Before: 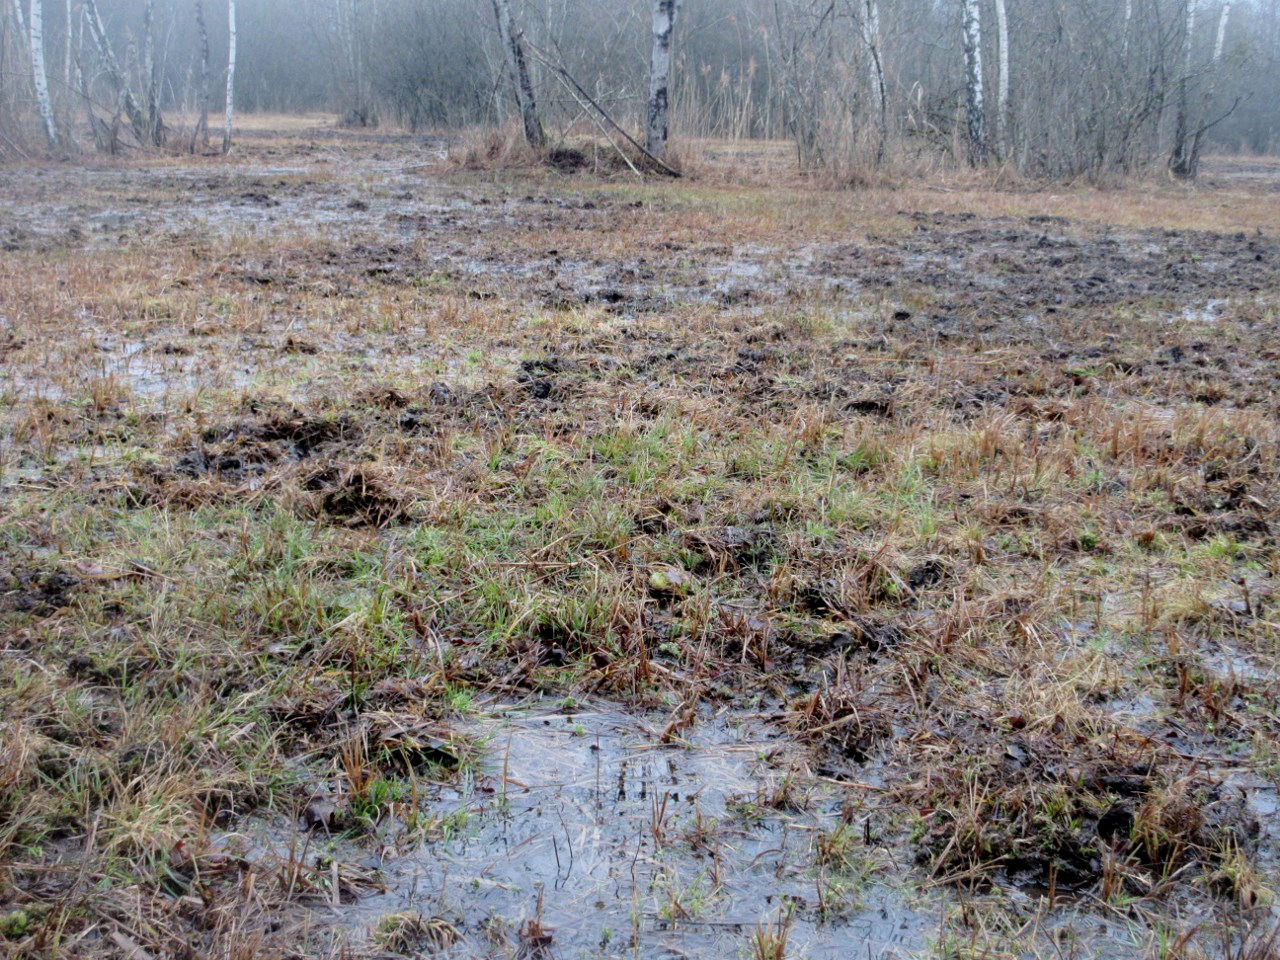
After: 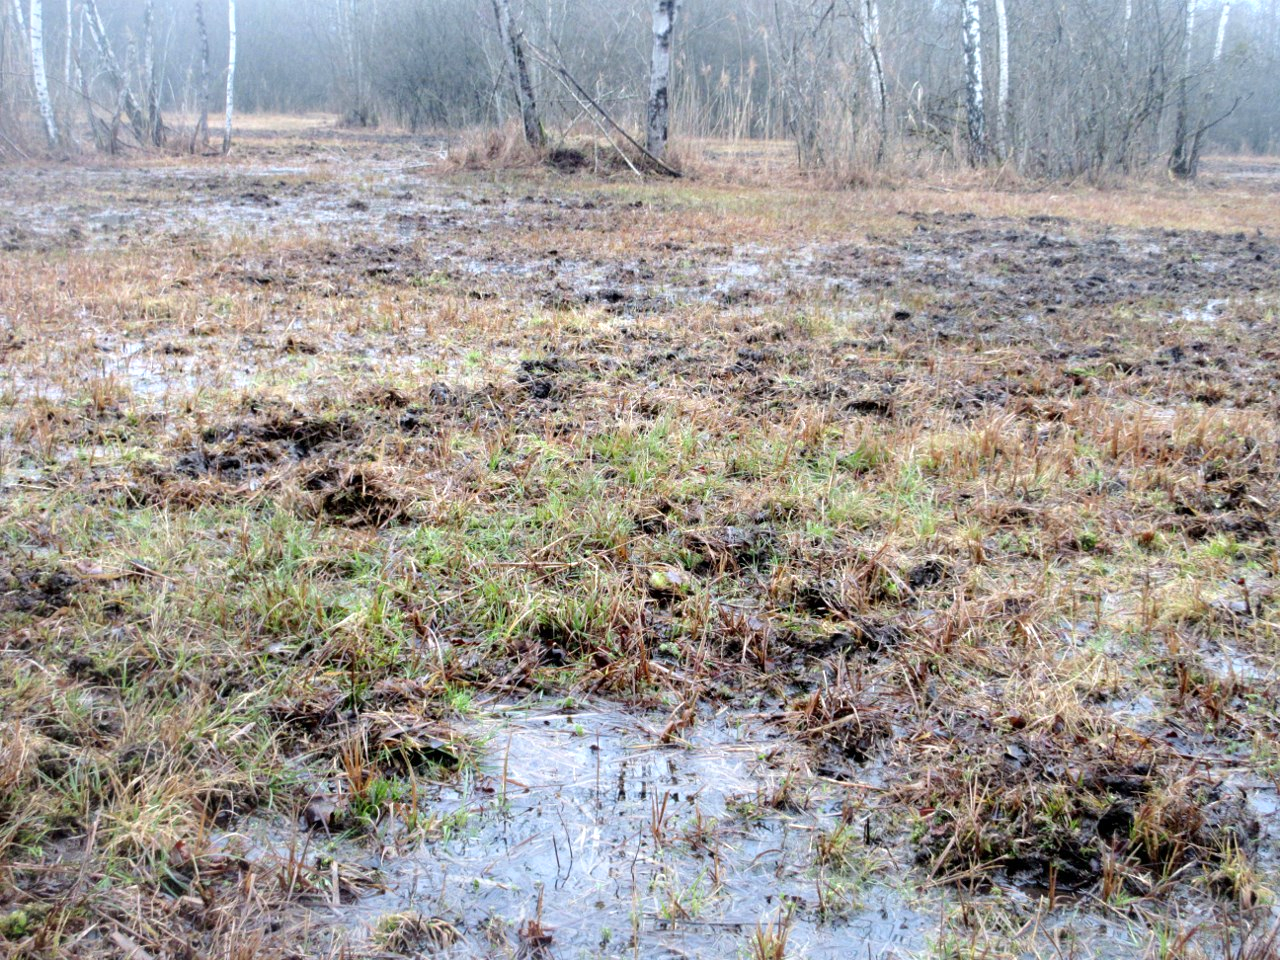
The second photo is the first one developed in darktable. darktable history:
exposure: exposure 0.636 EV, compensate exposure bias true, compensate highlight preservation false
